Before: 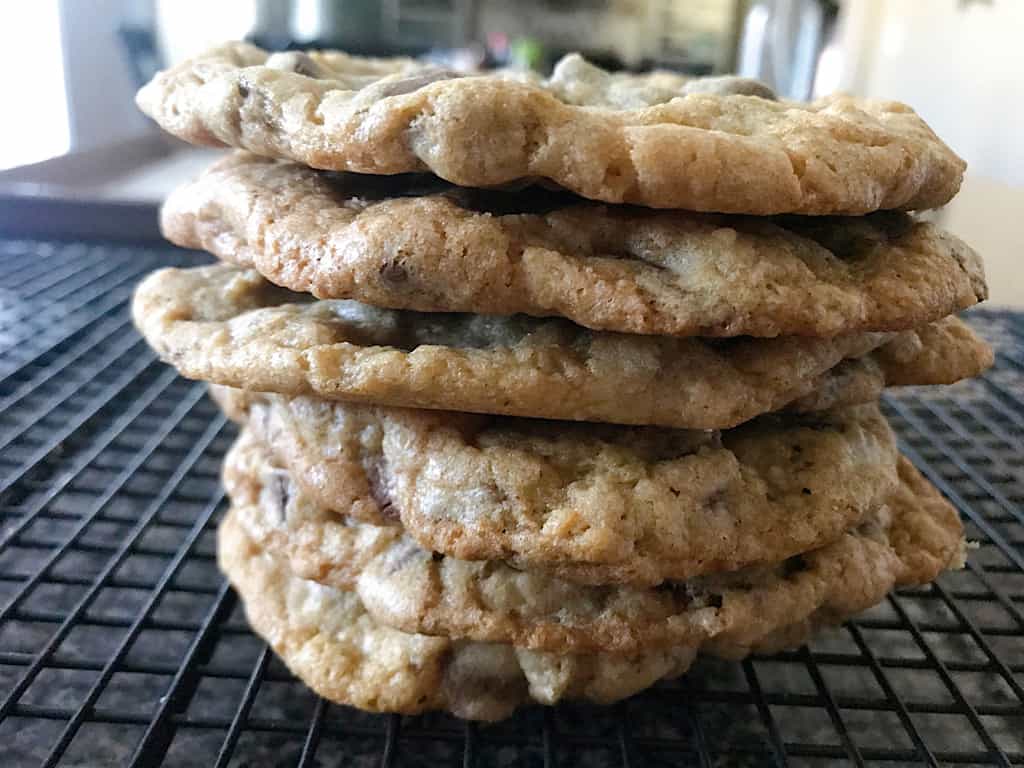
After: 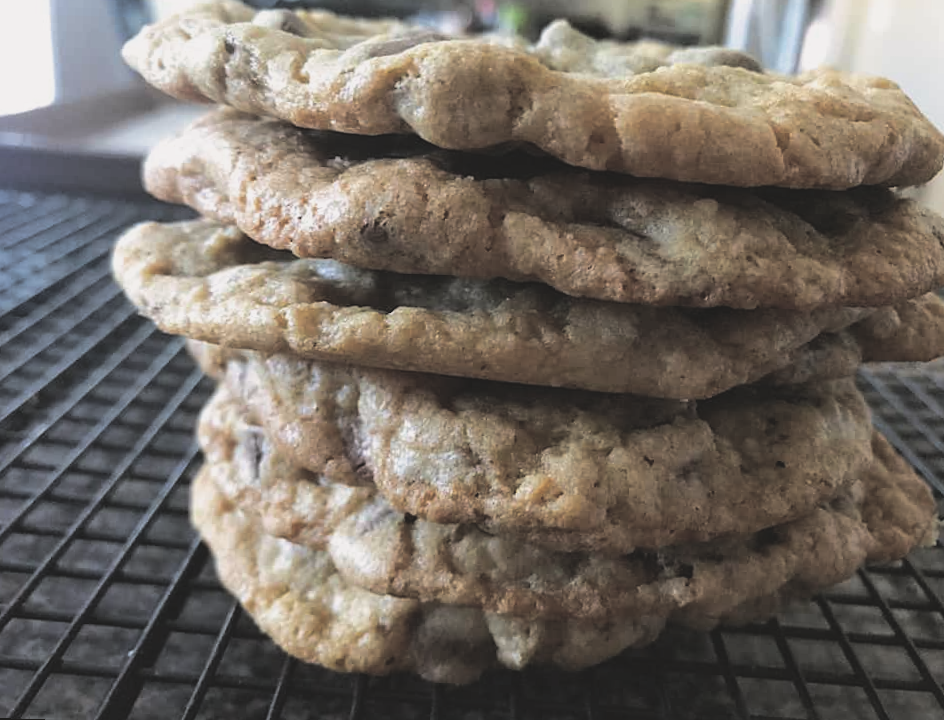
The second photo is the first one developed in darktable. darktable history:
rotate and perspective: rotation 1.72°, automatic cropping off
exposure: black level correction -0.014, exposure -0.193 EV, compensate highlight preservation false
crop: left 3.305%, top 6.436%, right 6.389%, bottom 3.258%
split-toning: shadows › hue 36°, shadows › saturation 0.05, highlights › hue 10.8°, highlights › saturation 0.15, compress 40%
